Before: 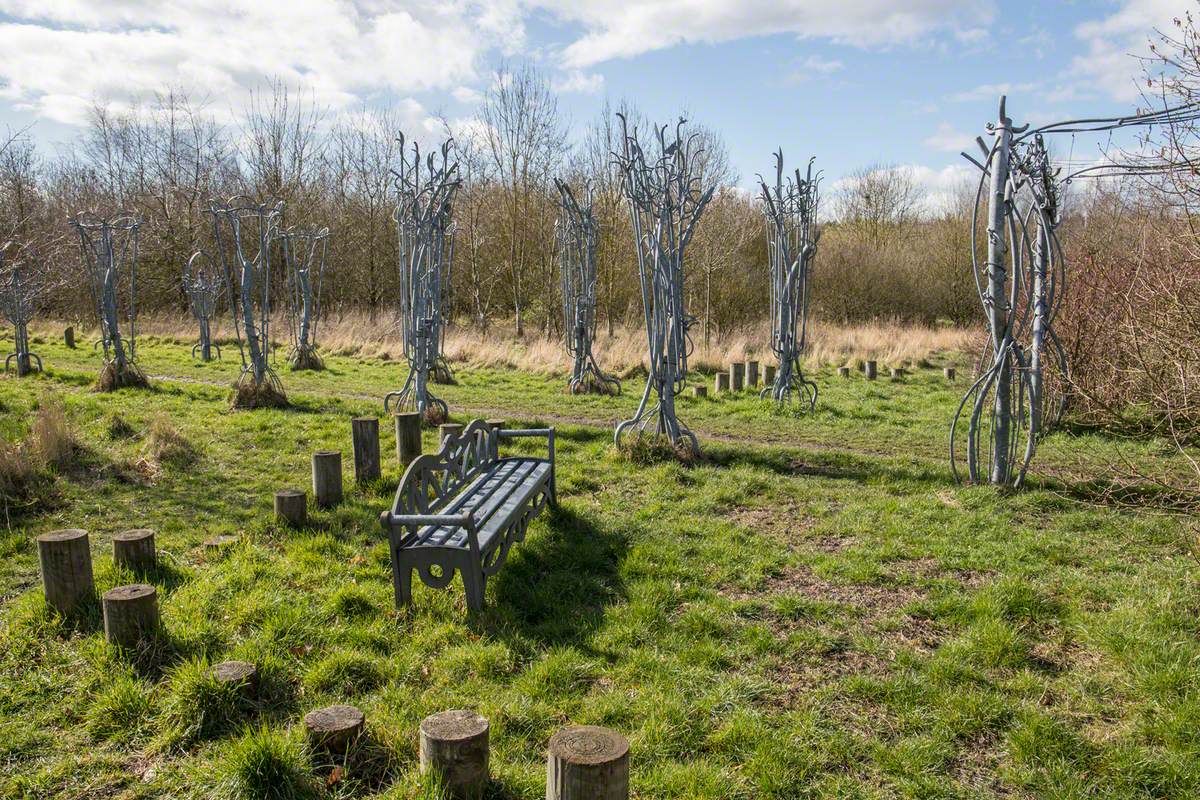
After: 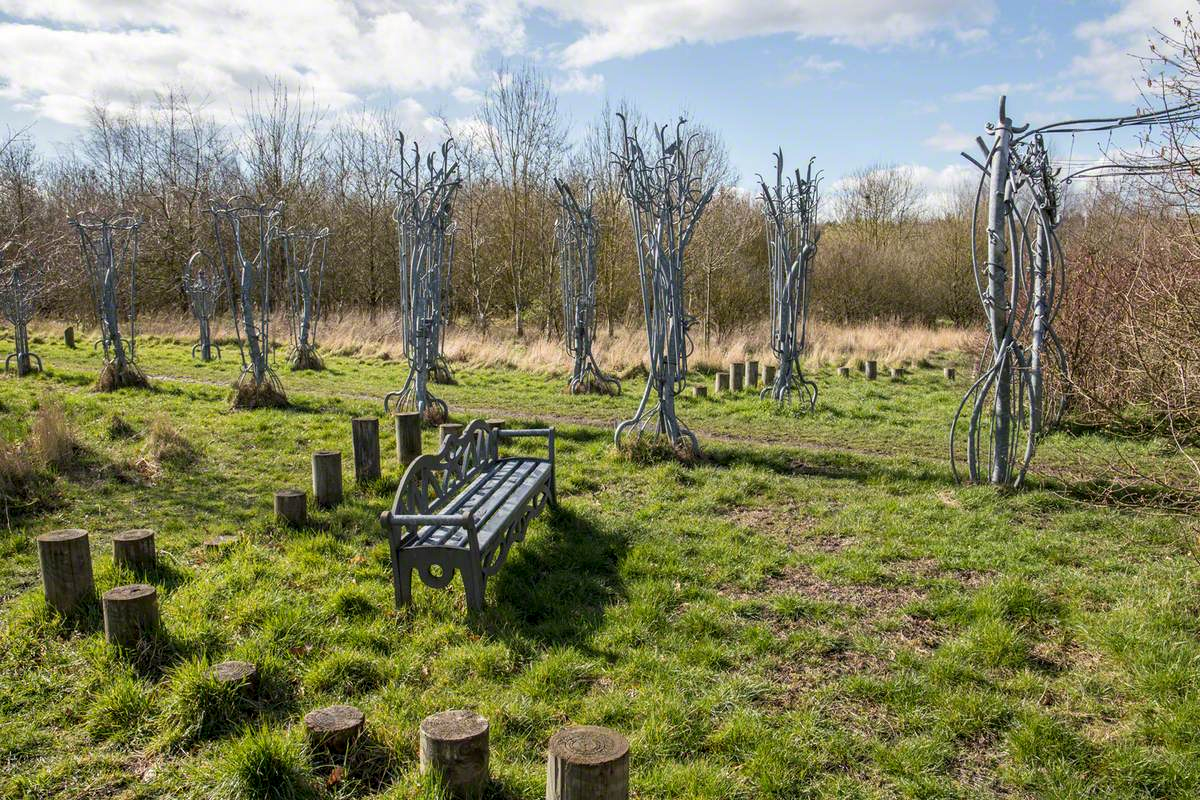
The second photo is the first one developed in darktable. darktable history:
contrast equalizer: octaves 7, y [[0.6 ×6], [0.55 ×6], [0 ×6], [0 ×6], [0 ×6]], mix 0.156
